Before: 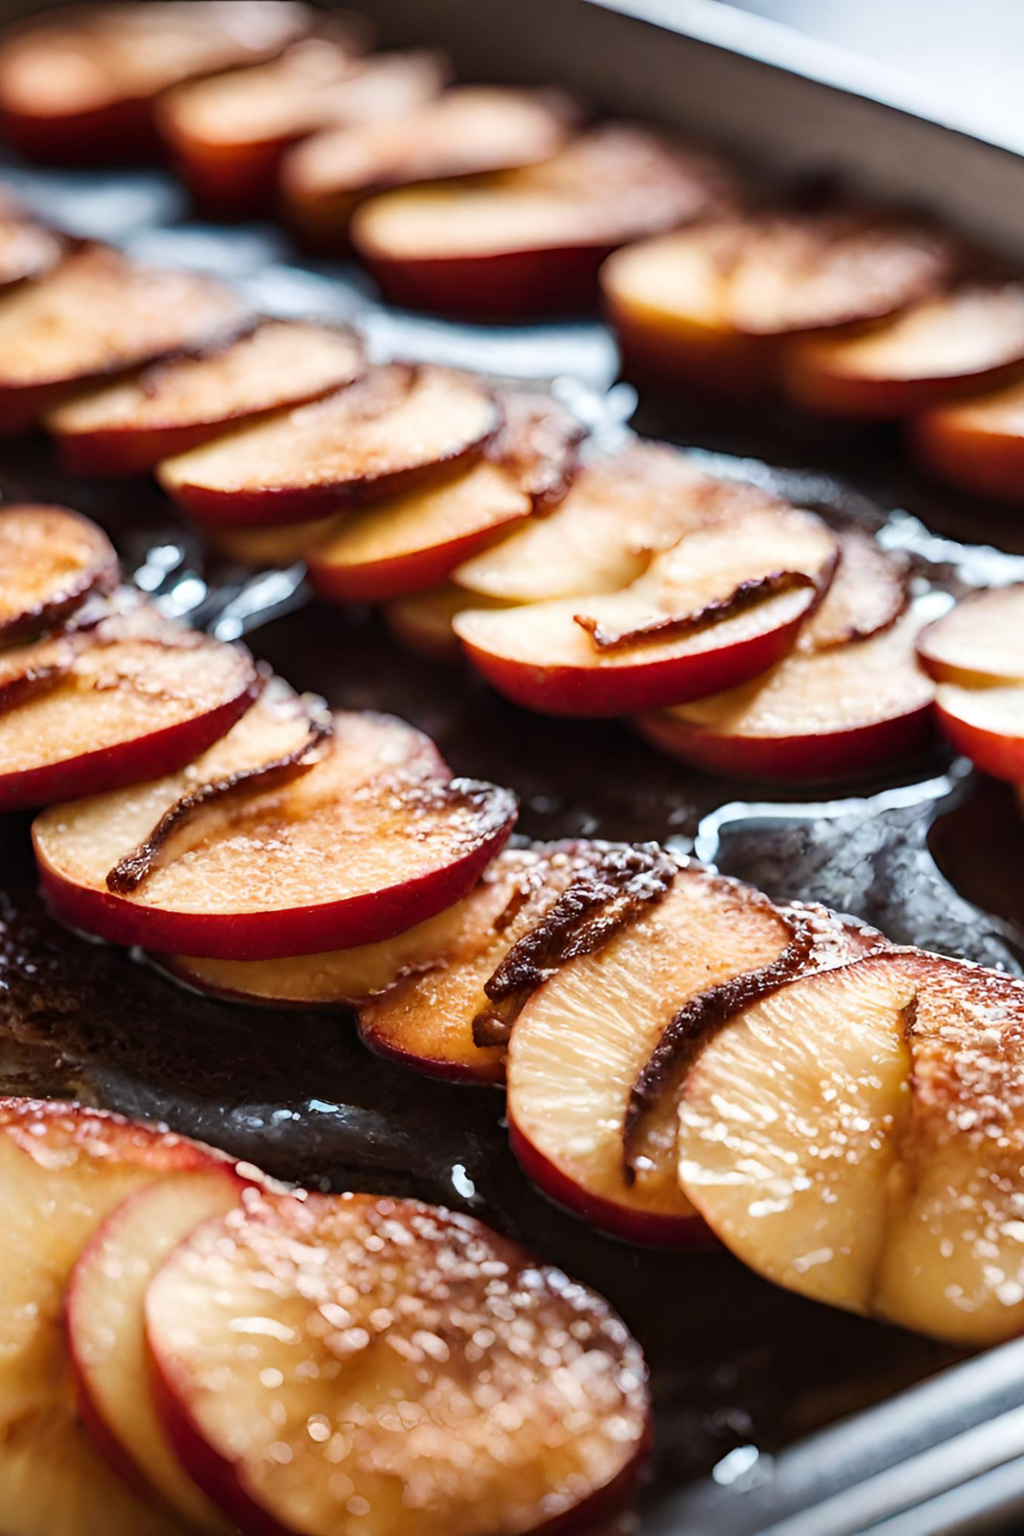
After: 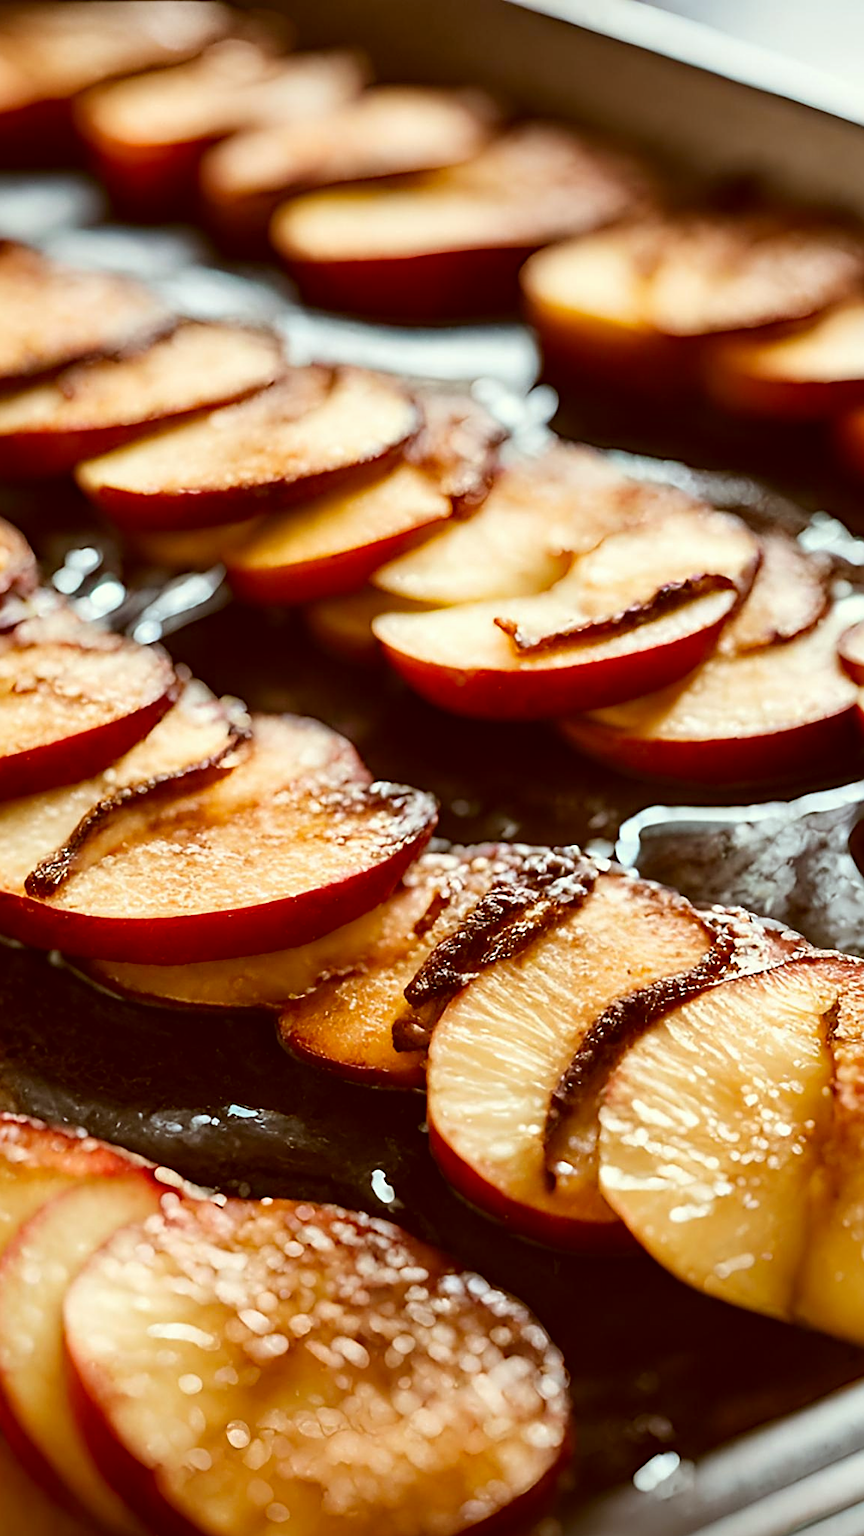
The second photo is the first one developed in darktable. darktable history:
sharpen: on, module defaults
white balance: red 1.009, blue 1.027
crop: left 8.026%, right 7.374%
color correction: highlights a* -5.3, highlights b* 9.8, shadows a* 9.8, shadows b* 24.26
